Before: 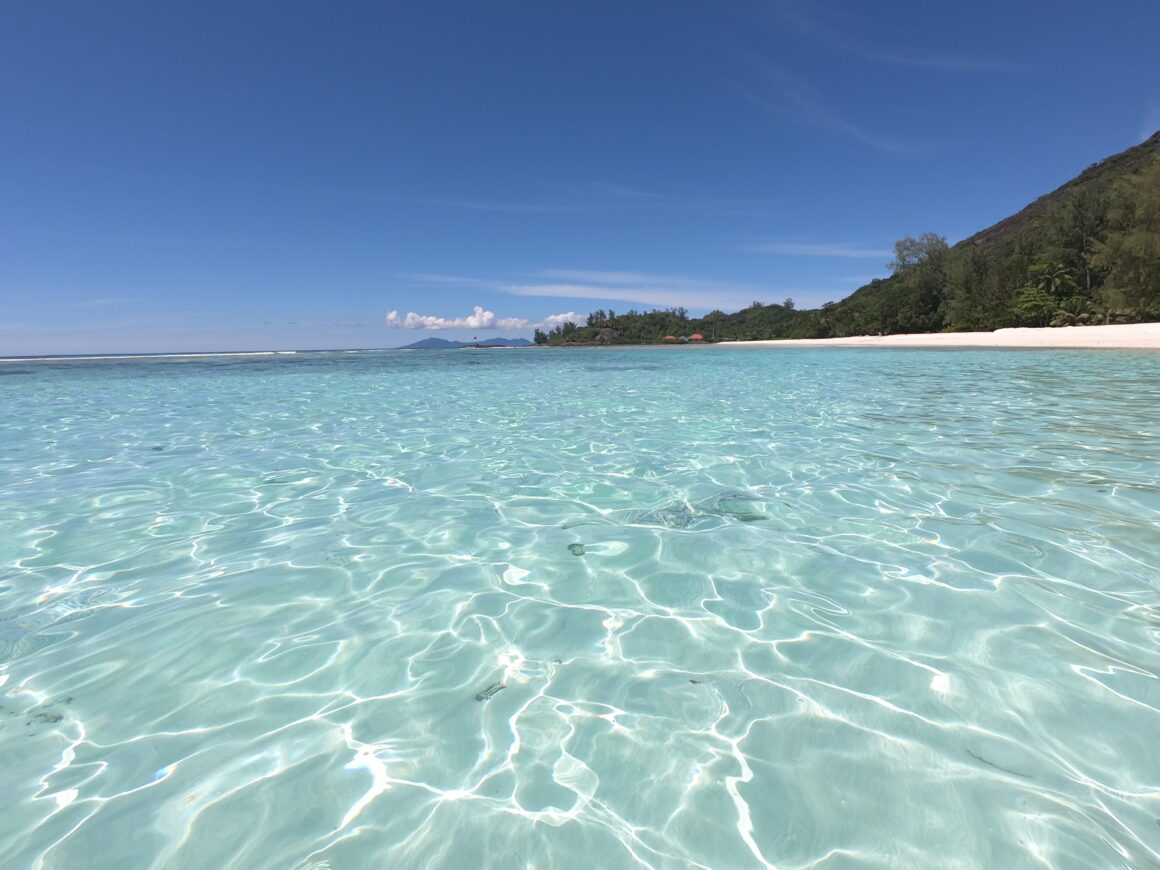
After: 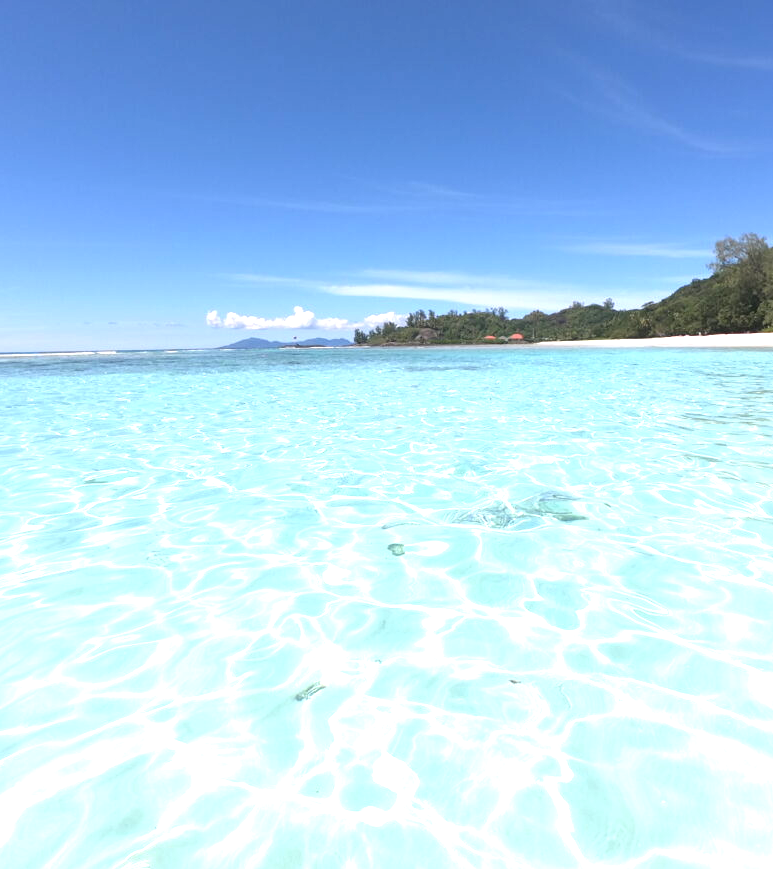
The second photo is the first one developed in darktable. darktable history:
crop and rotate: left 15.557%, right 17.805%
exposure: exposure 1.074 EV, compensate highlight preservation false
